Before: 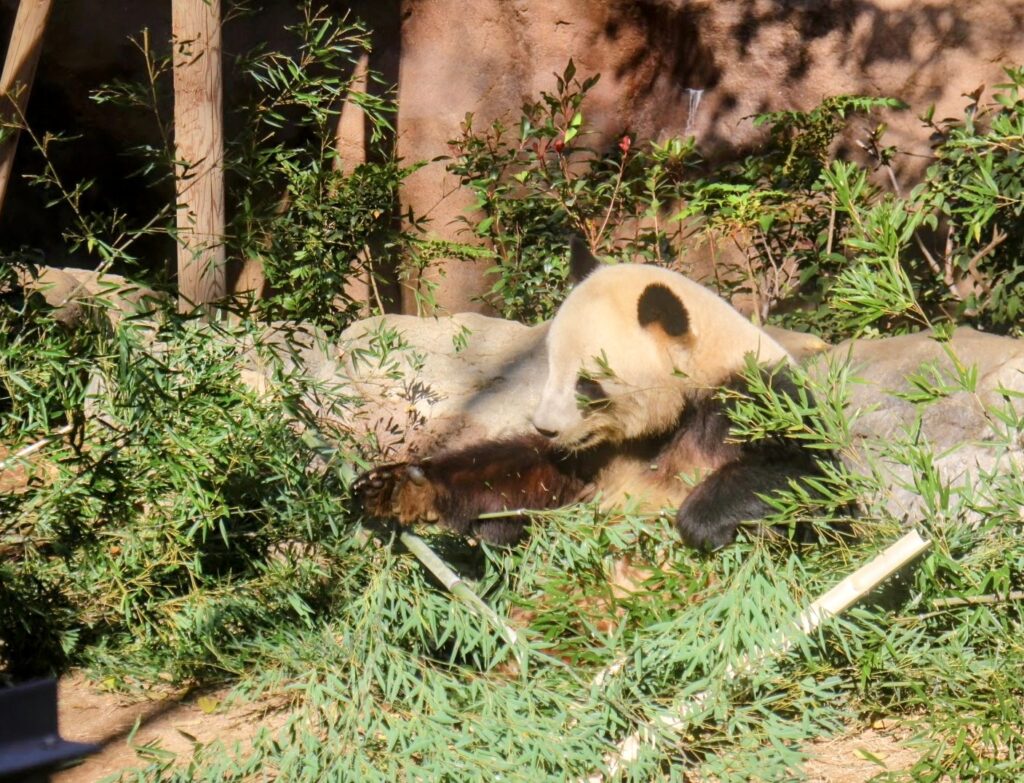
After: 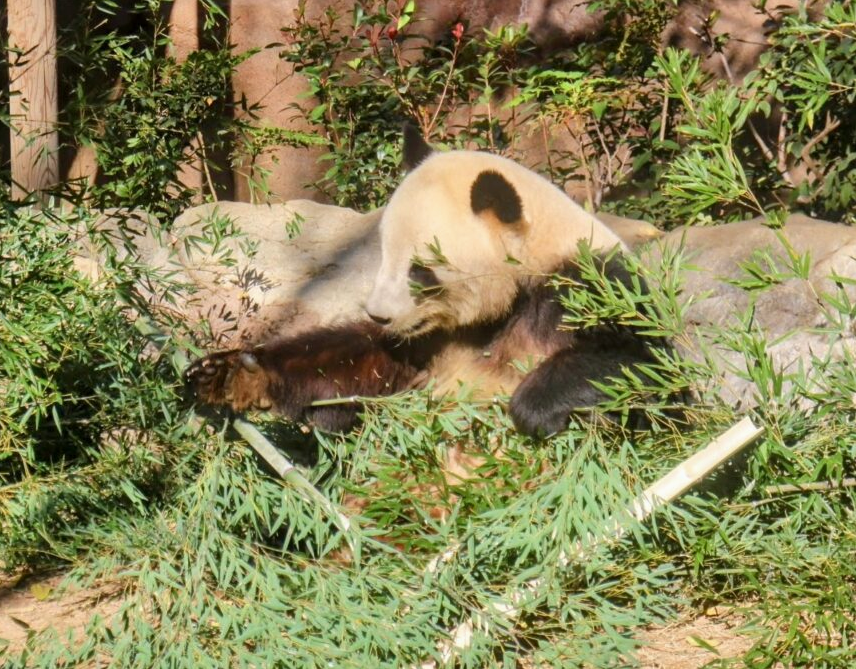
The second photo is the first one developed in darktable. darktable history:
shadows and highlights: shadows 43.42, white point adjustment -1.42, highlights color adjustment 73.91%, soften with gaussian
crop: left 16.345%, top 14.536%
